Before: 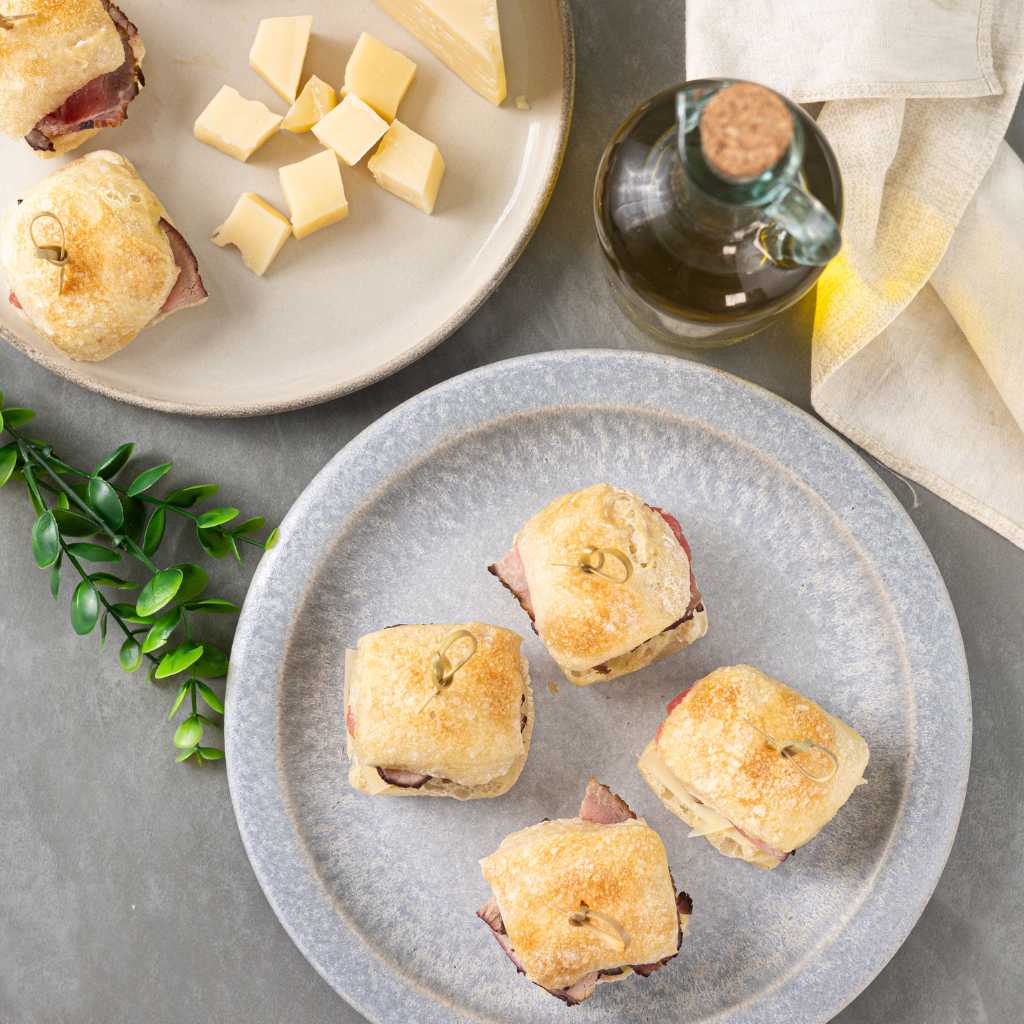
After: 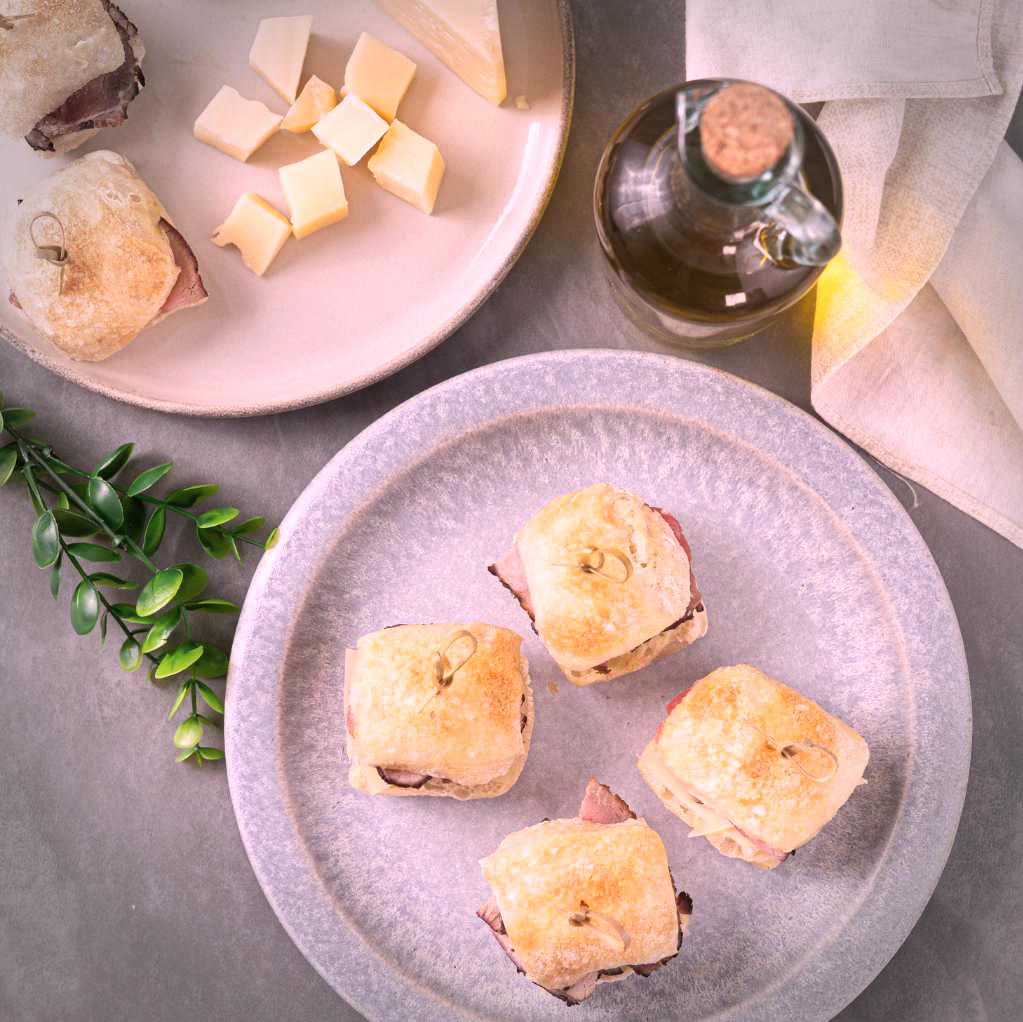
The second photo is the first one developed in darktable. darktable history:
white balance: red 1.188, blue 1.11
vignetting: fall-off radius 31.48%, brightness -0.472
crop: top 0.05%, bottom 0.098%
contrast brightness saturation: saturation -0.1
